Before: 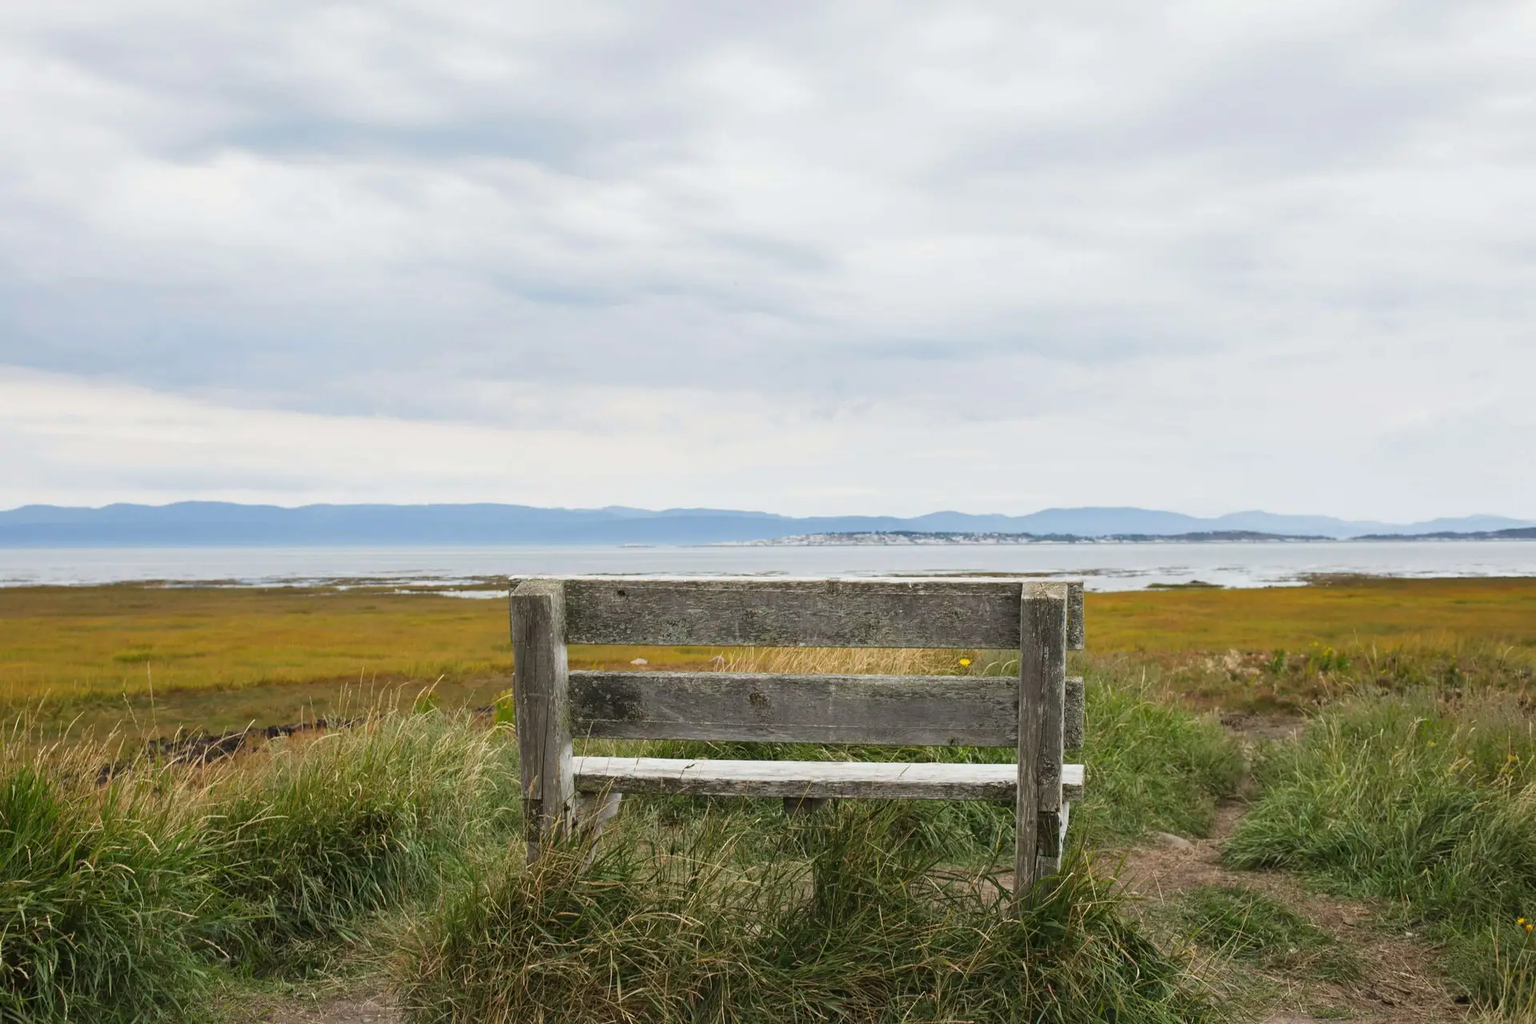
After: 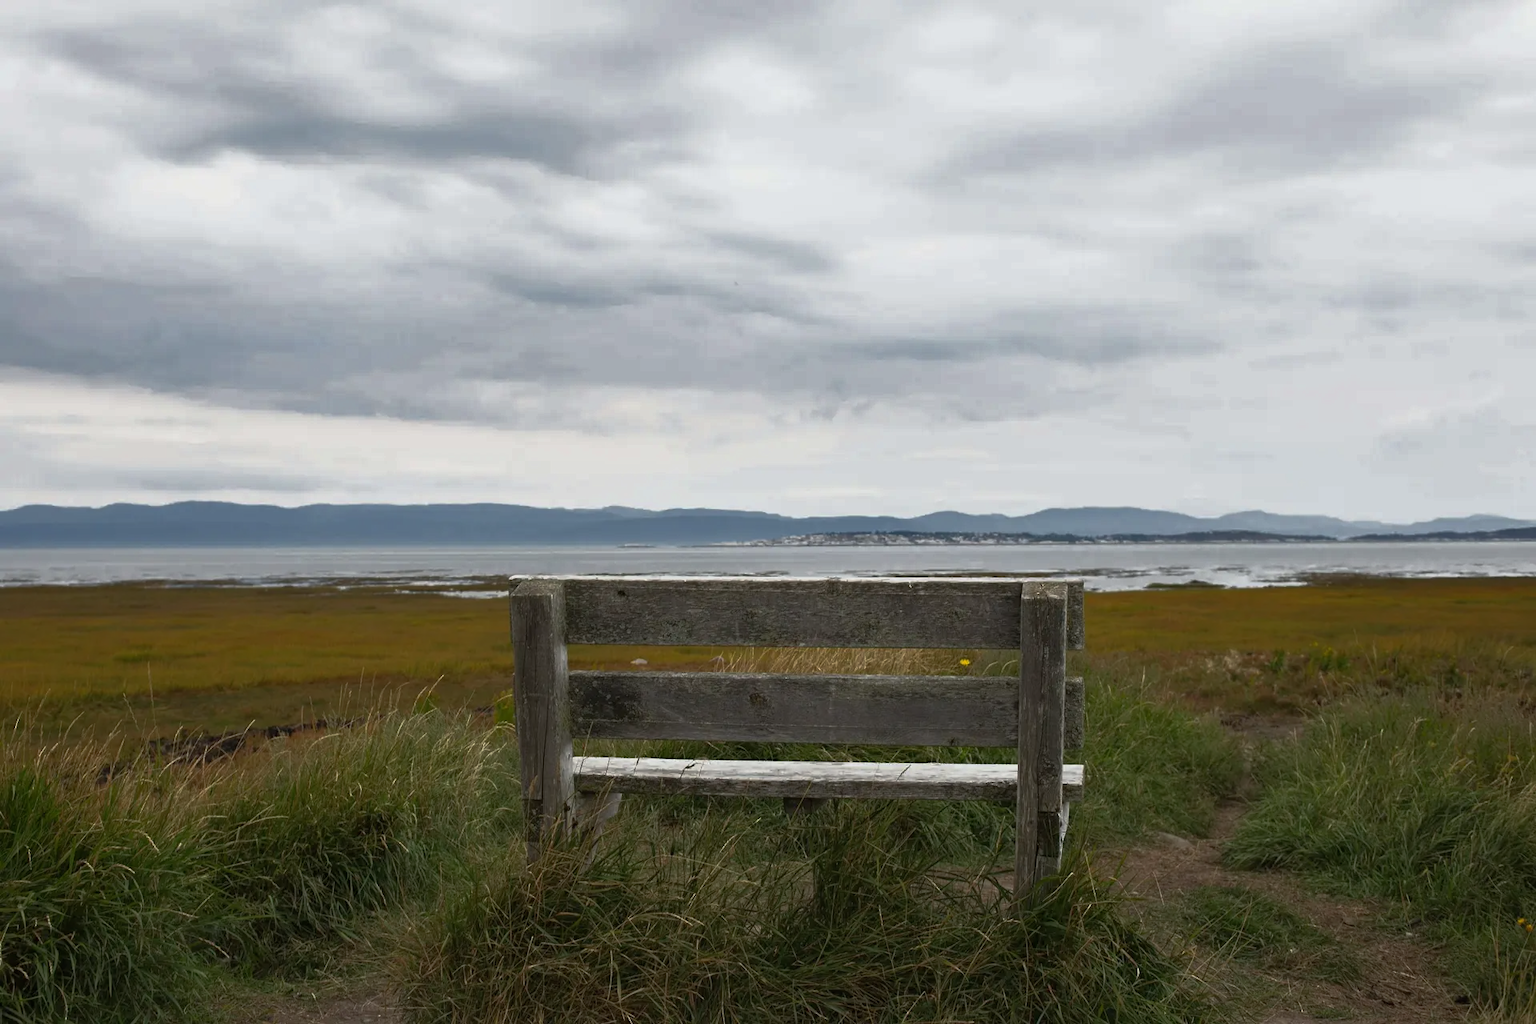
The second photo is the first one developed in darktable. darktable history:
base curve: curves: ch0 [(0, 0) (0.564, 0.291) (0.802, 0.731) (1, 1)]
